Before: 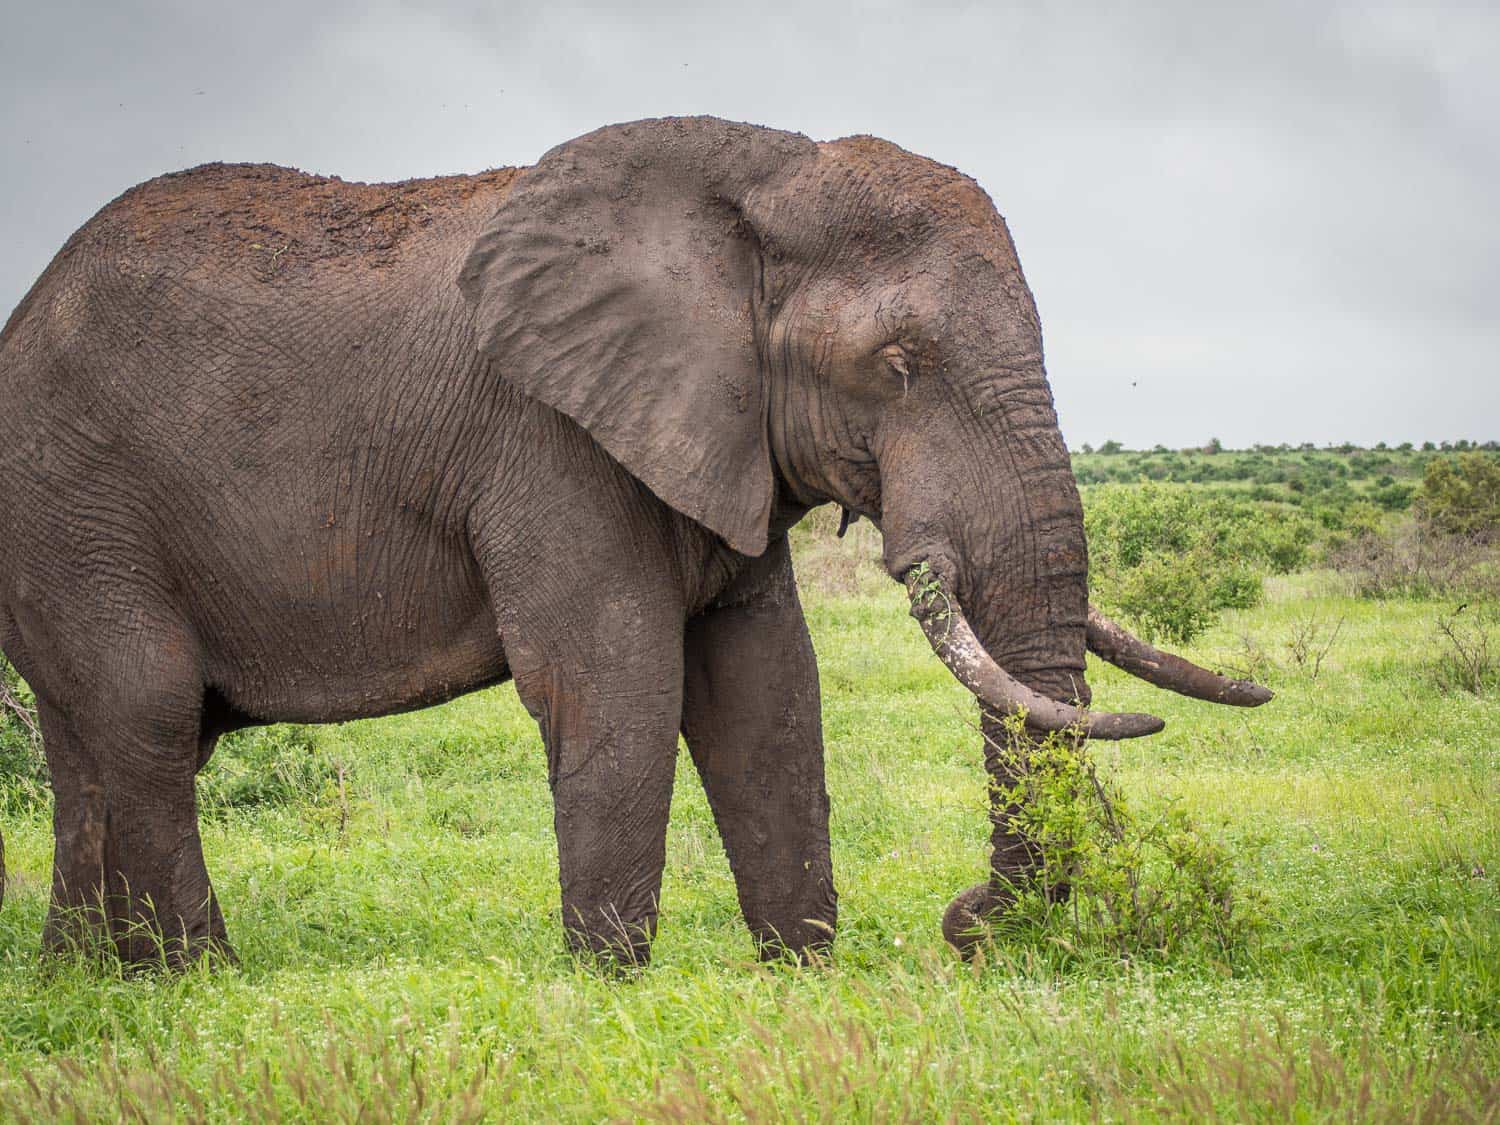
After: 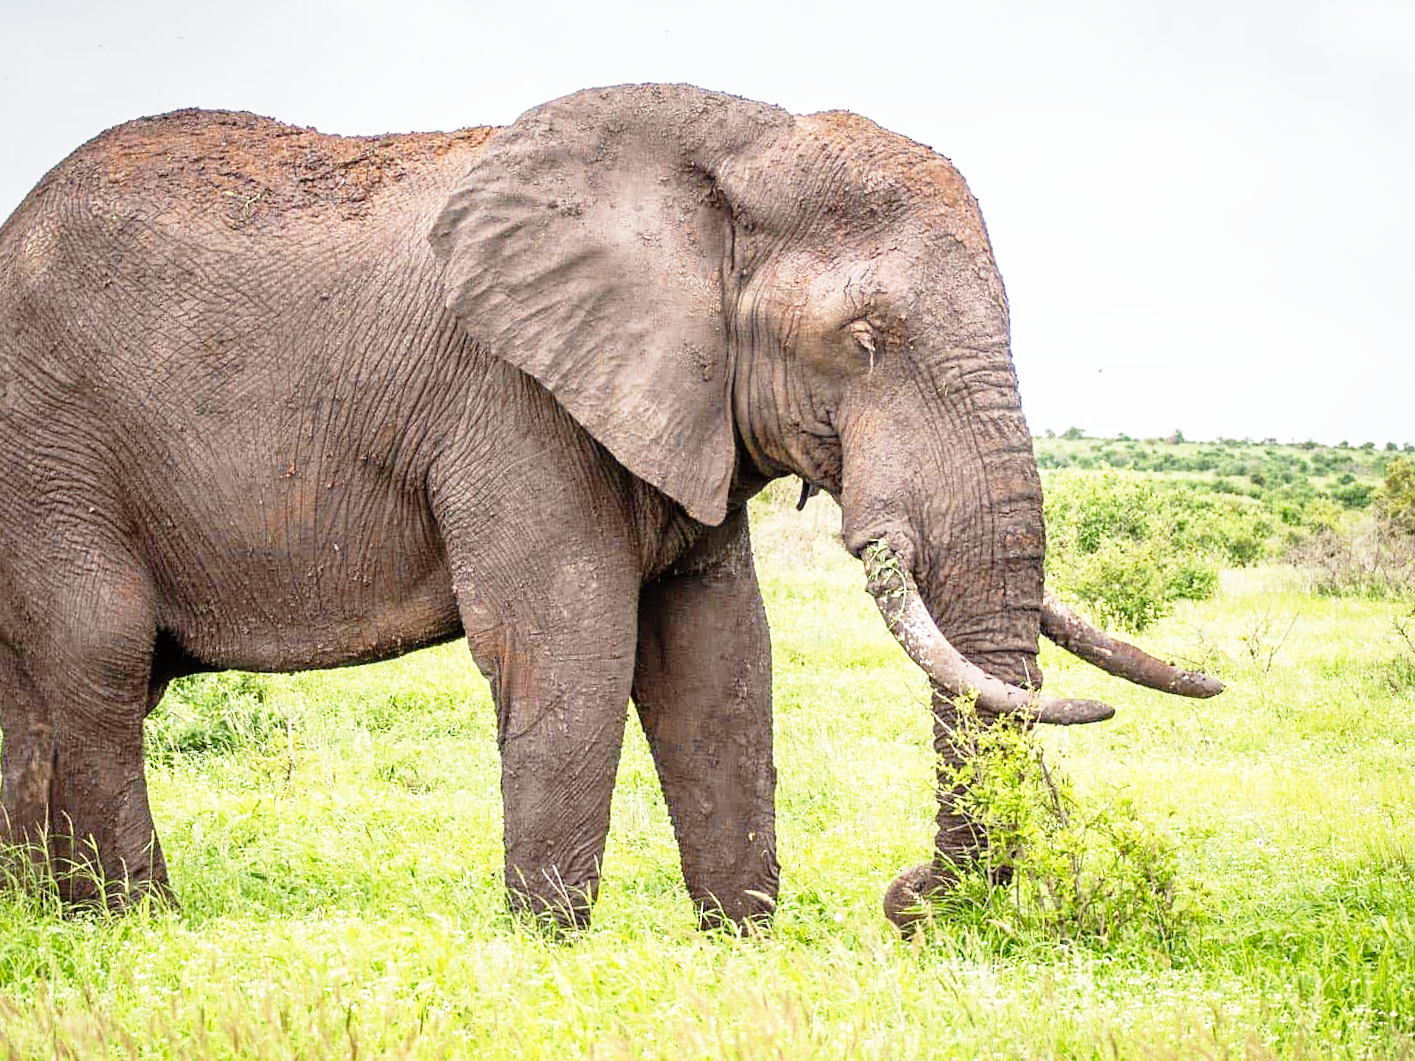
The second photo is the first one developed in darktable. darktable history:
sharpen: amount 0.2
base curve: curves: ch0 [(0, 0) (0.012, 0.01) (0.073, 0.168) (0.31, 0.711) (0.645, 0.957) (1, 1)], preserve colors none
crop and rotate: angle -2.6°
